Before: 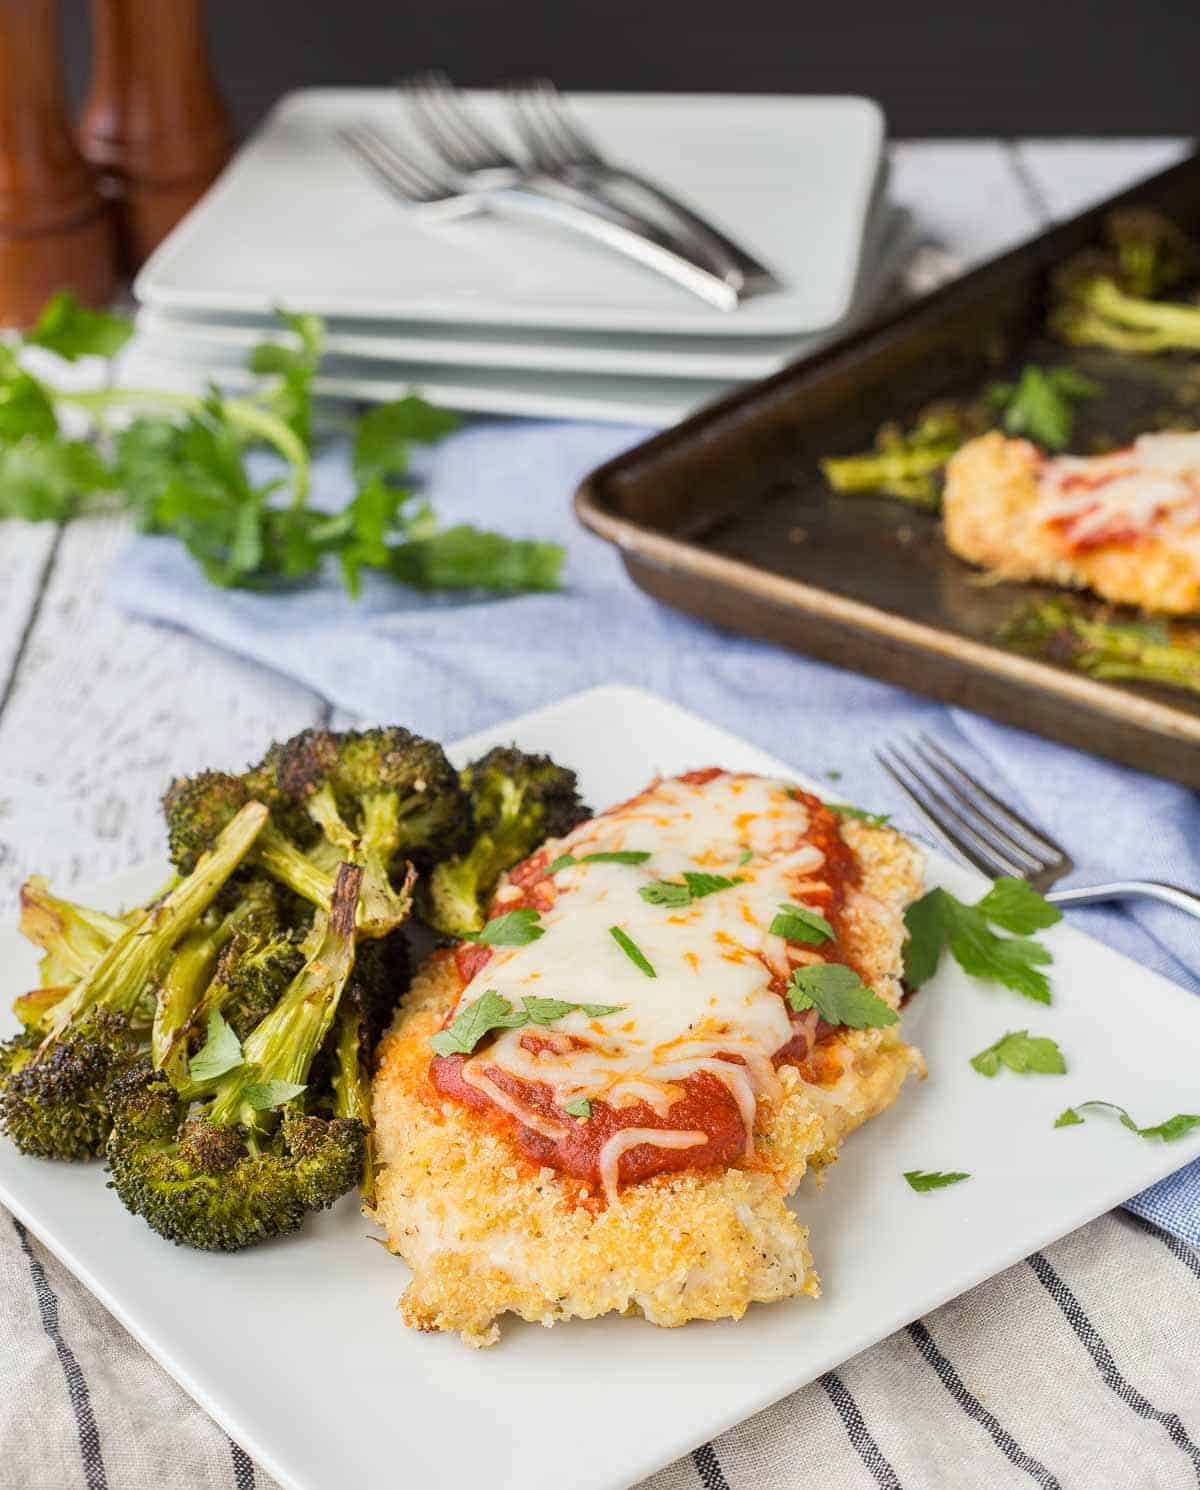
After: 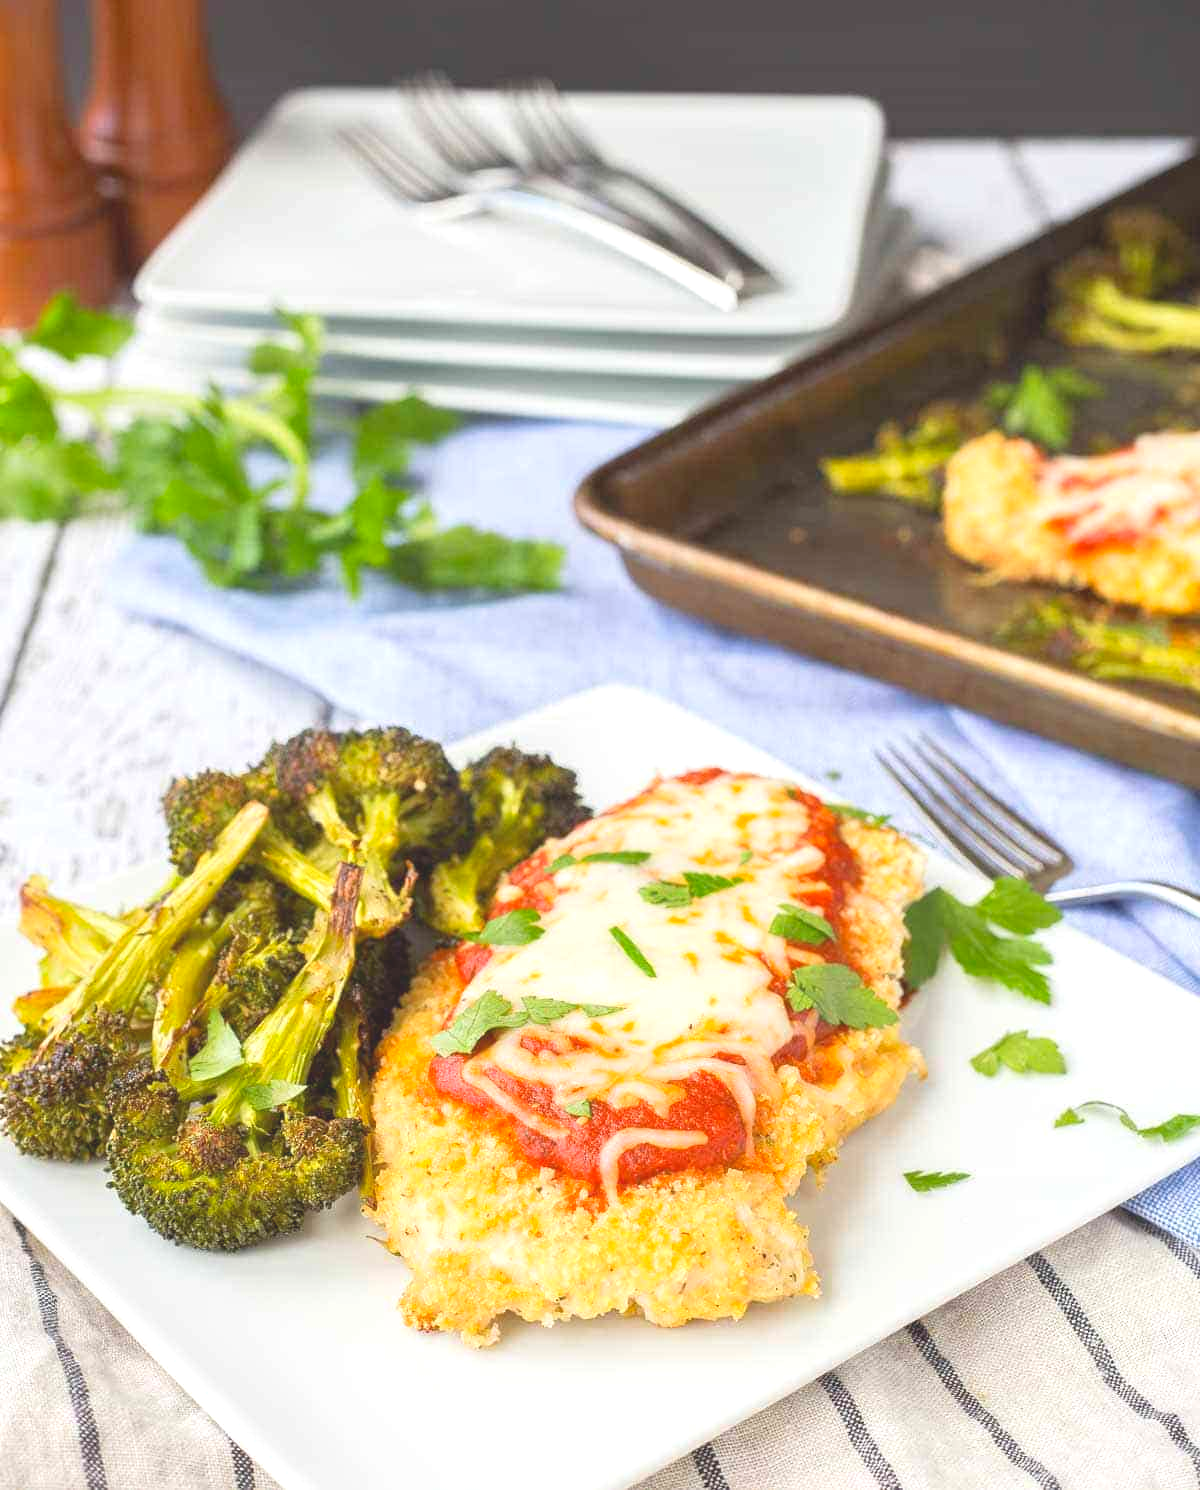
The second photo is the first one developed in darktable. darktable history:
contrast brightness saturation: contrast -0.28
exposure: black level correction 0, exposure 1.1 EV, compensate exposure bias true, compensate highlight preservation false
